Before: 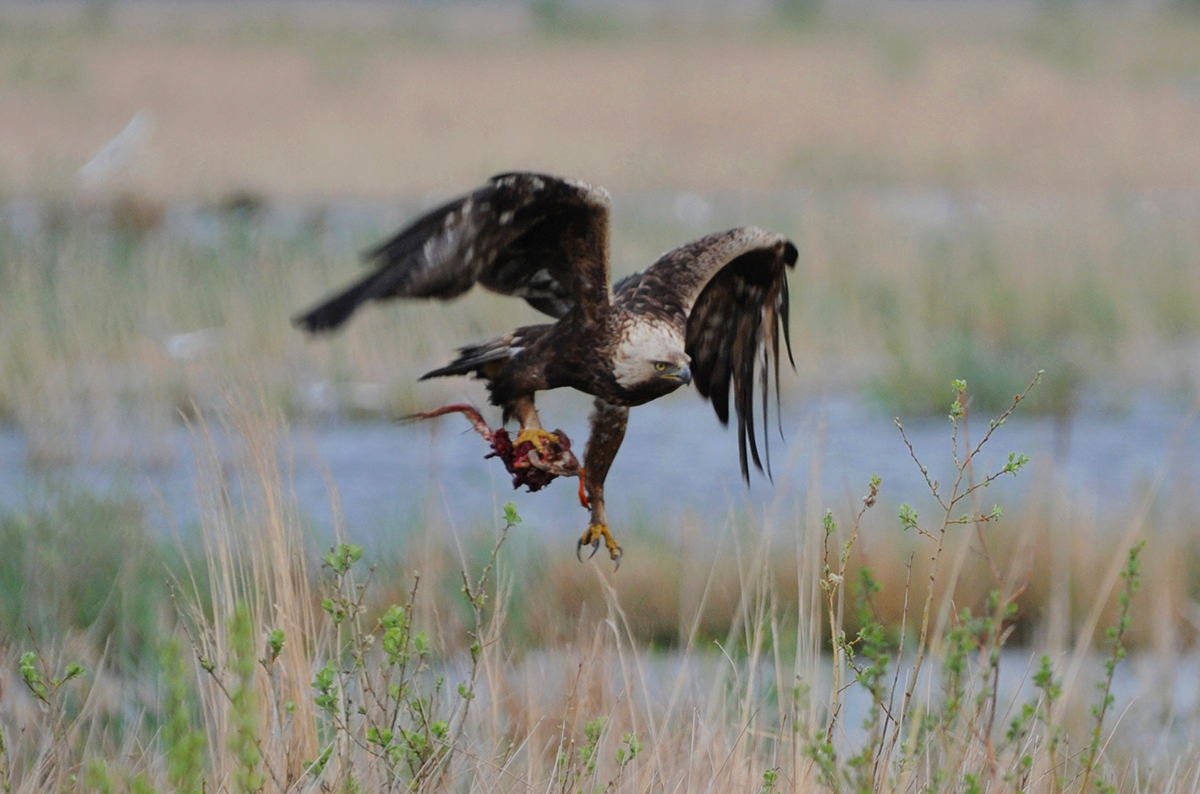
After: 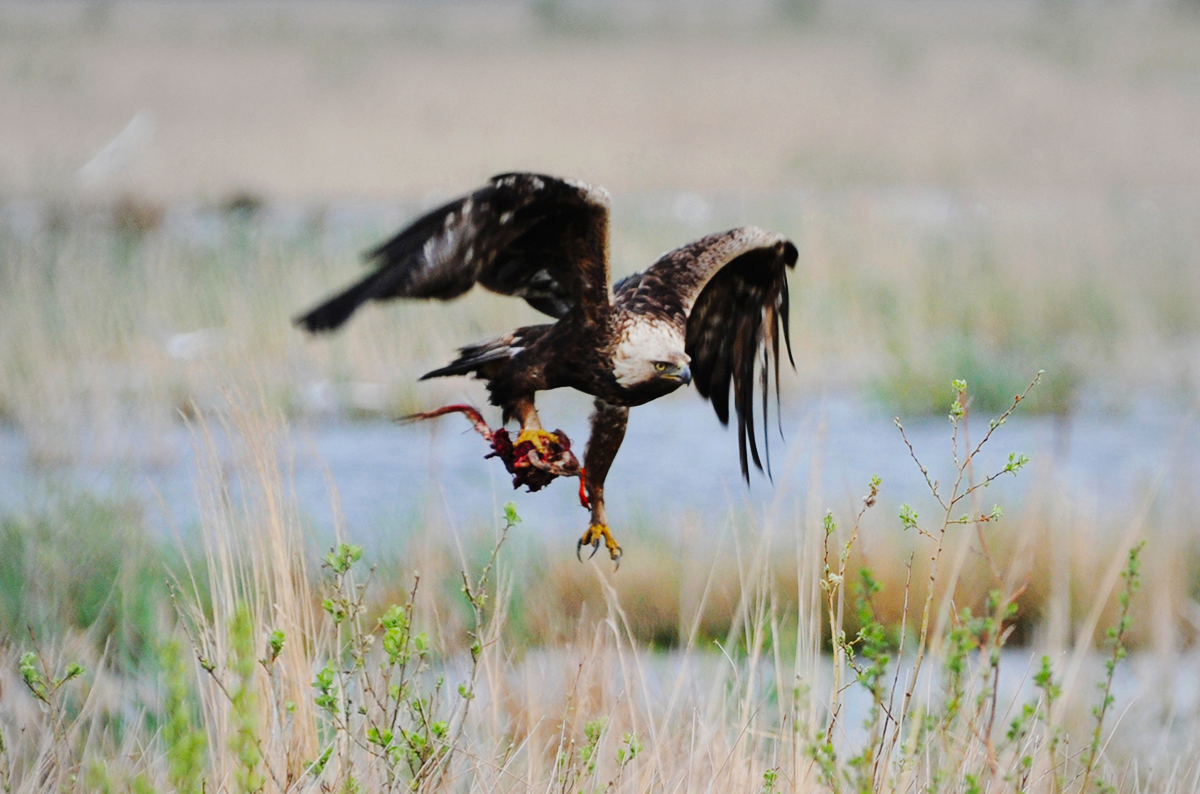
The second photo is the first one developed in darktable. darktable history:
base curve: curves: ch0 [(0, 0) (0.036, 0.025) (0.121, 0.166) (0.206, 0.329) (0.605, 0.79) (1, 1)], preserve colors none
vignetting: brightness -0.152, center (-0.027, 0.399), automatic ratio true
